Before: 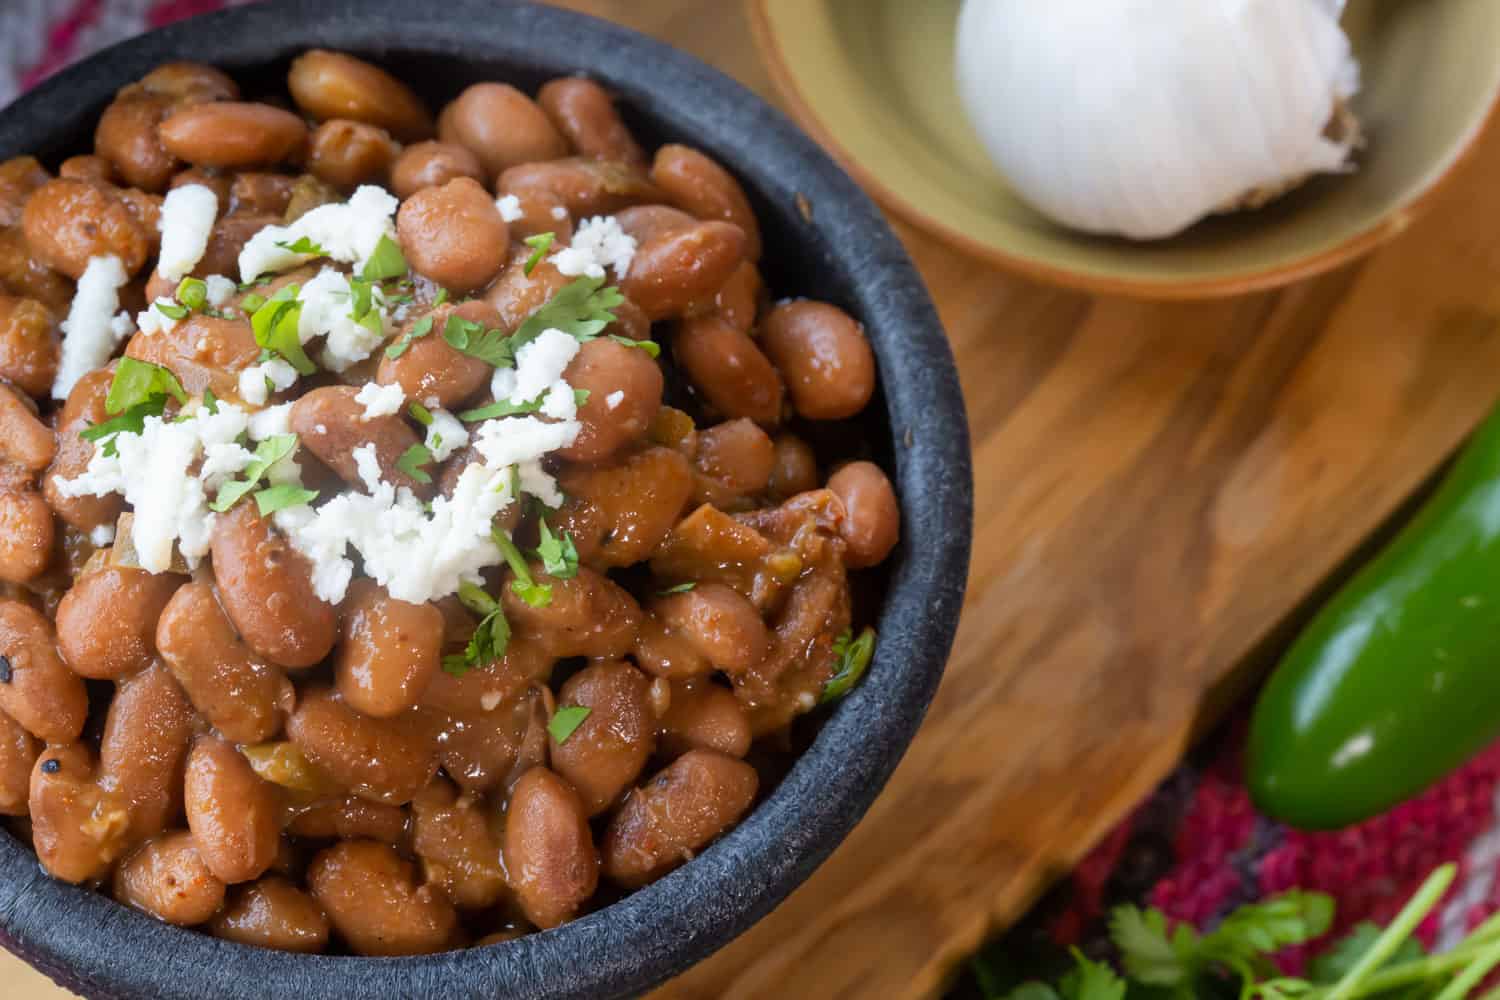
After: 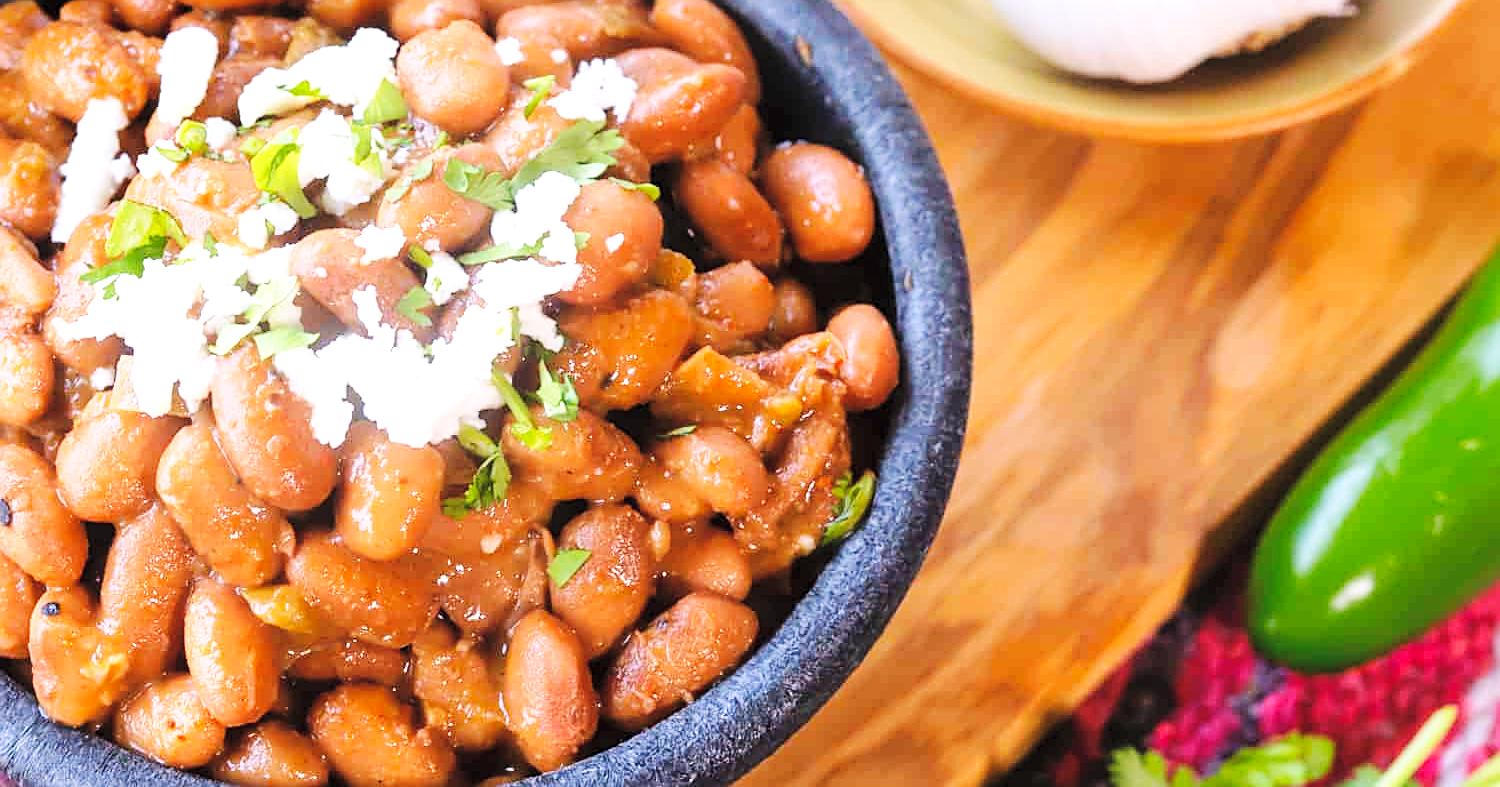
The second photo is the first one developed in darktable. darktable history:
crop and rotate: top 15.774%, bottom 5.506%
base curve: curves: ch0 [(0, 0) (0.032, 0.025) (0.121, 0.166) (0.206, 0.329) (0.605, 0.79) (1, 1)], preserve colors none
tone equalizer: -8 EV -1.84 EV, -7 EV -1.16 EV, -6 EV -1.62 EV, smoothing diameter 25%, edges refinement/feathering 10, preserve details guided filter
exposure: exposure 0.636 EV, compensate highlight preservation false
sharpen: on, module defaults
white balance: red 1.05, blue 1.072
contrast brightness saturation: brightness 0.15
